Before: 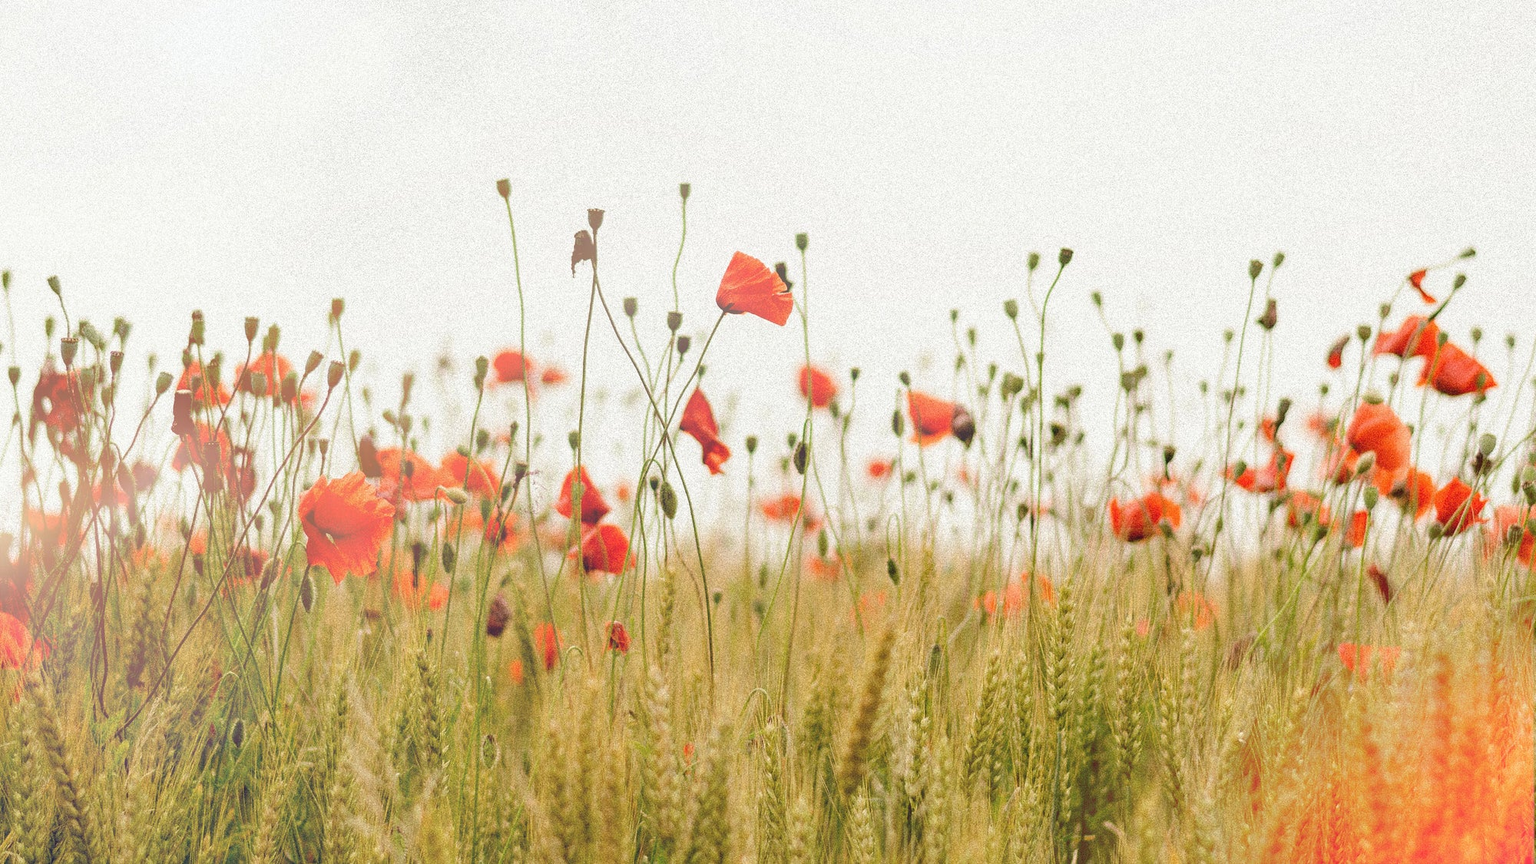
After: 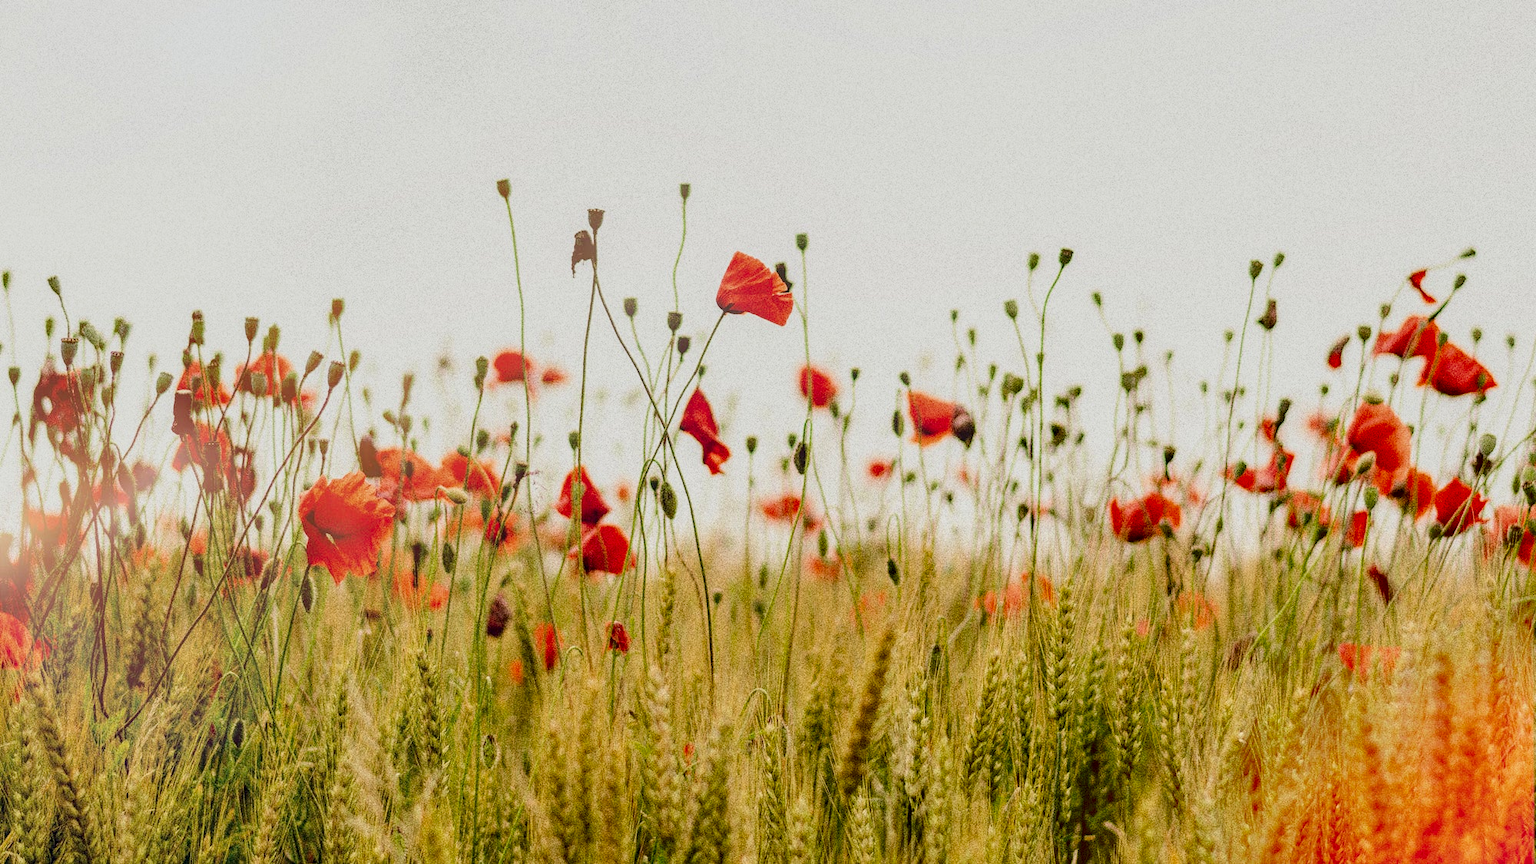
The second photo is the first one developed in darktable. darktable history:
filmic rgb: black relative exposure -7.65 EV, white relative exposure 4.56 EV, hardness 3.61, color science v6 (2022)
contrast brightness saturation: contrast 0.218, brightness -0.192, saturation 0.244
local contrast: detail 130%
